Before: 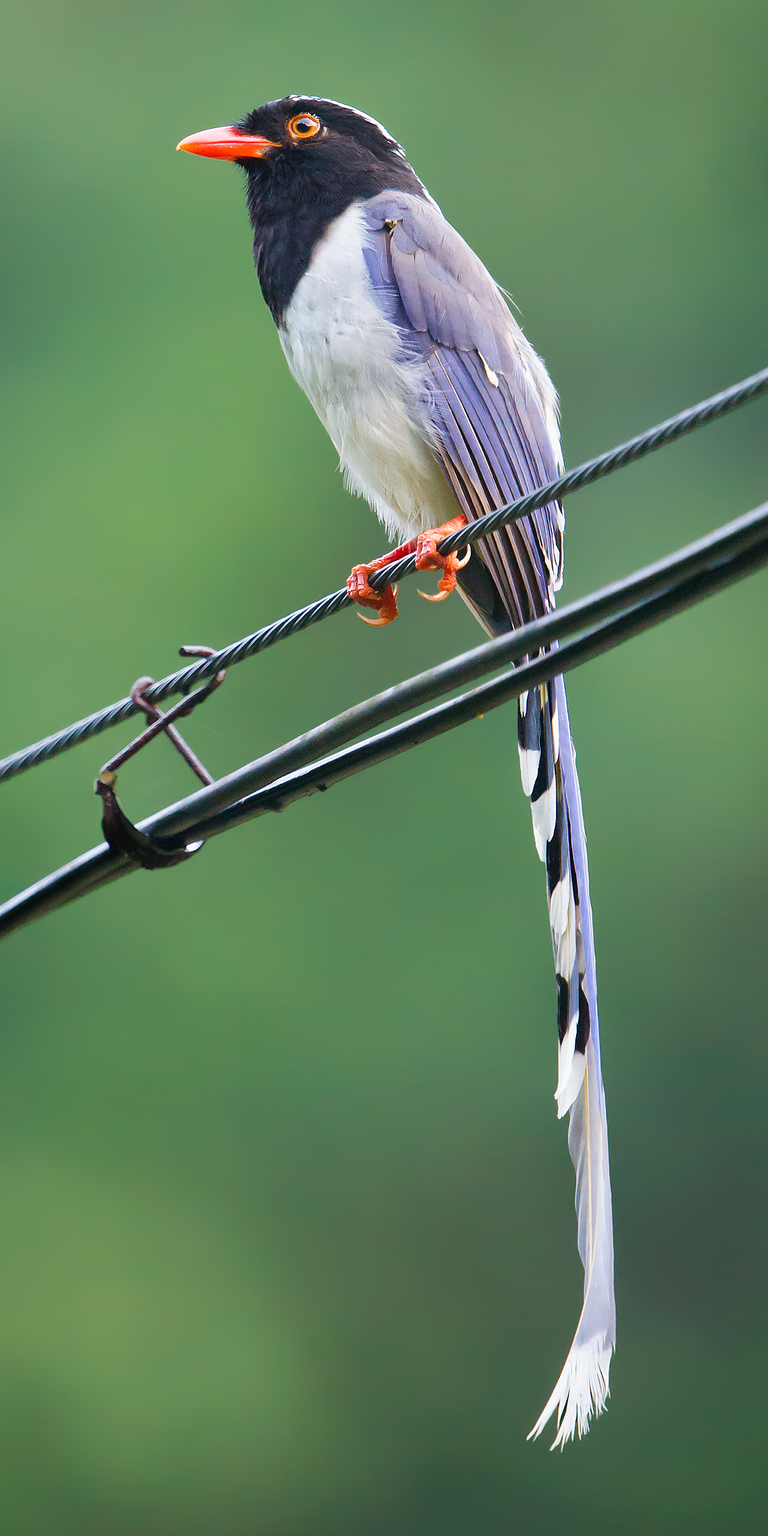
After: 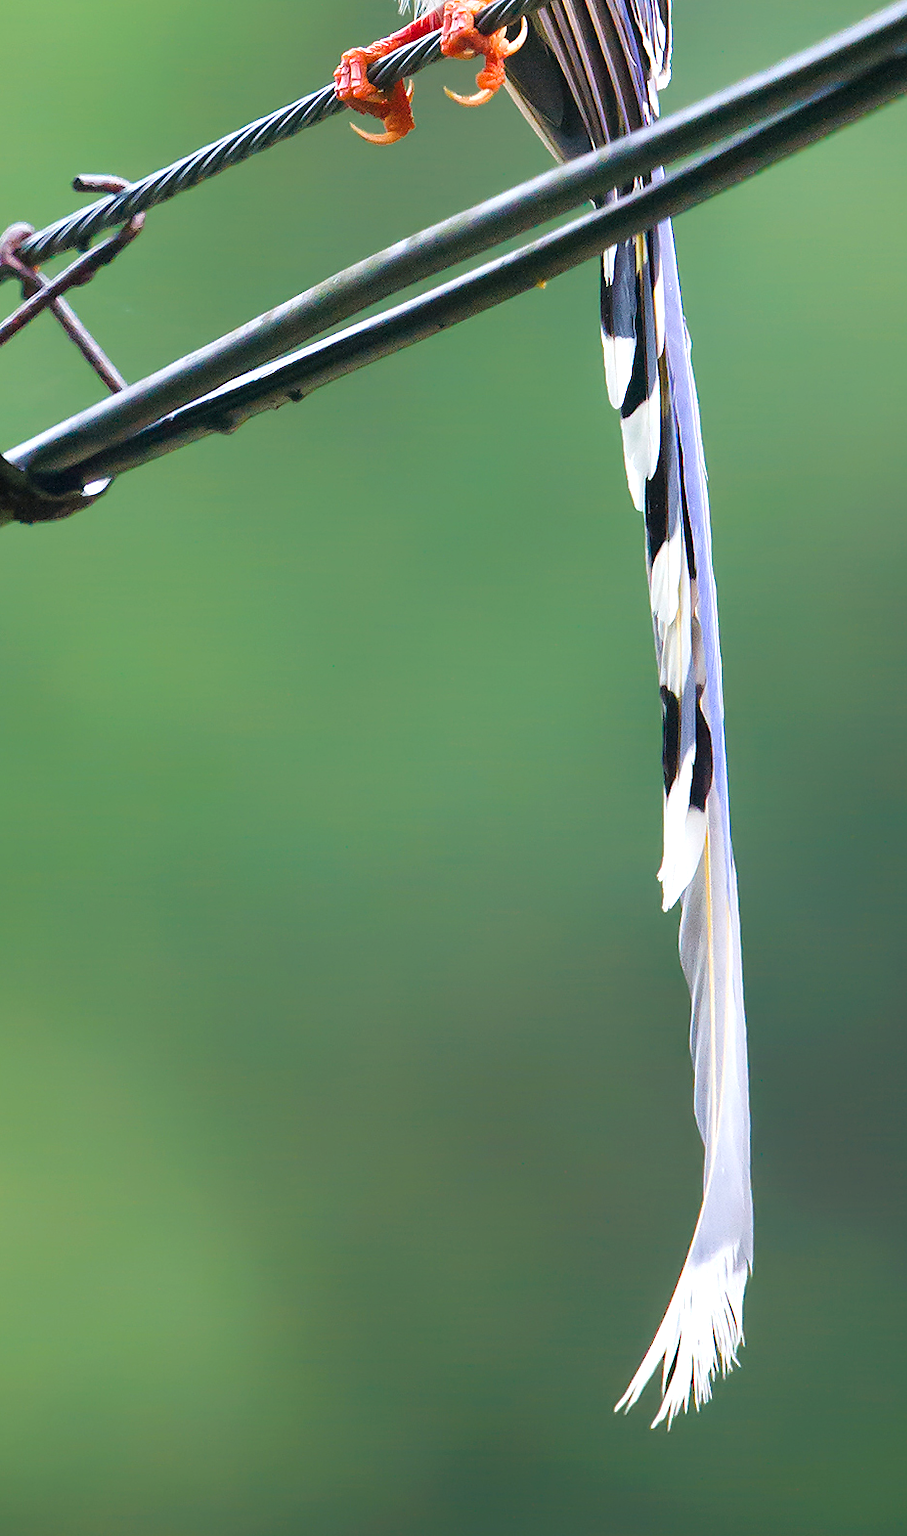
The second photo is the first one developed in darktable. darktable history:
exposure: exposure 0.375 EV, compensate exposure bias true, compensate highlight preservation false
crop and rotate: left 17.244%, top 34.768%, right 6.913%, bottom 1.029%
